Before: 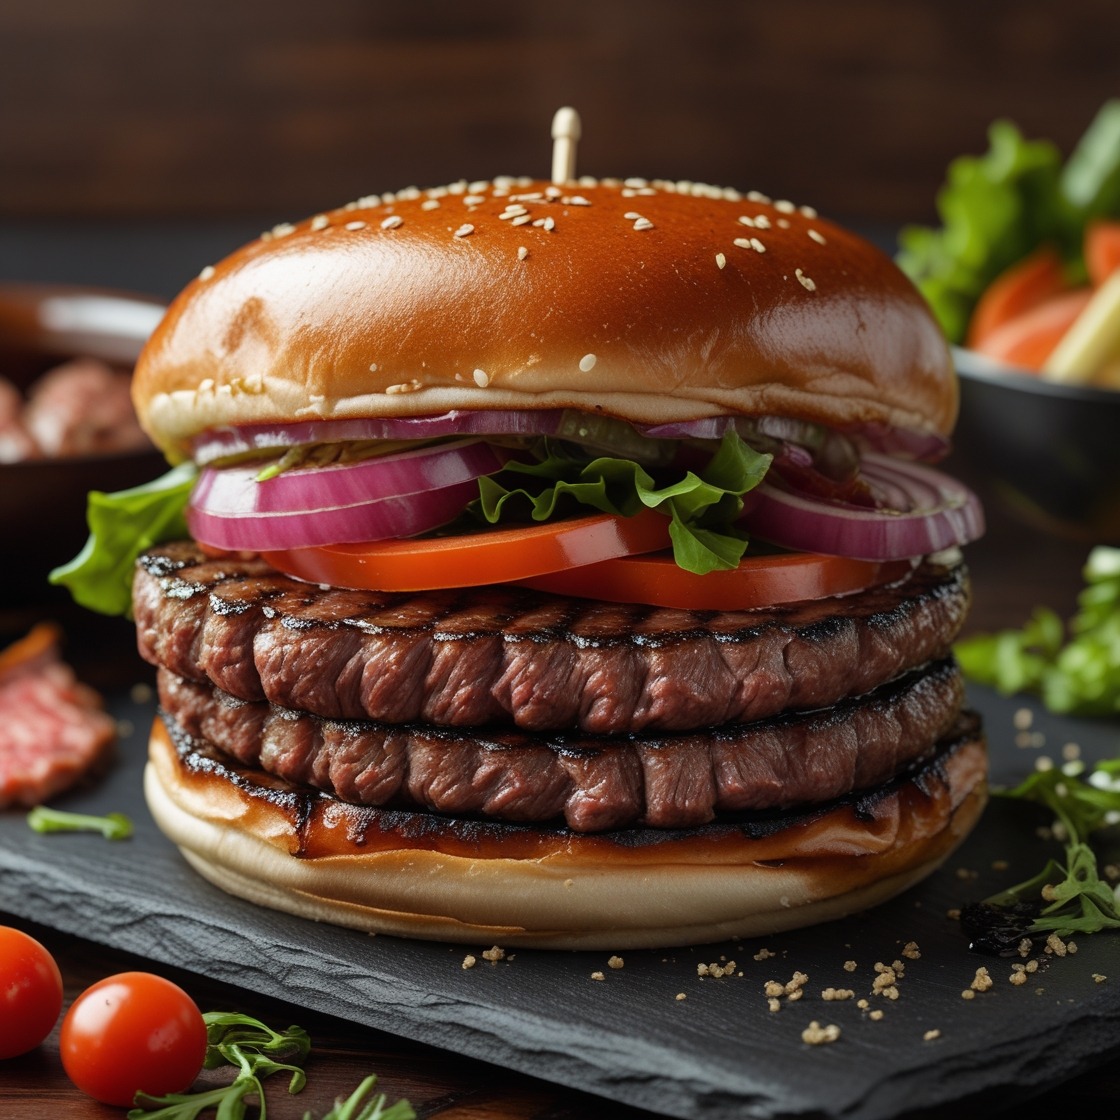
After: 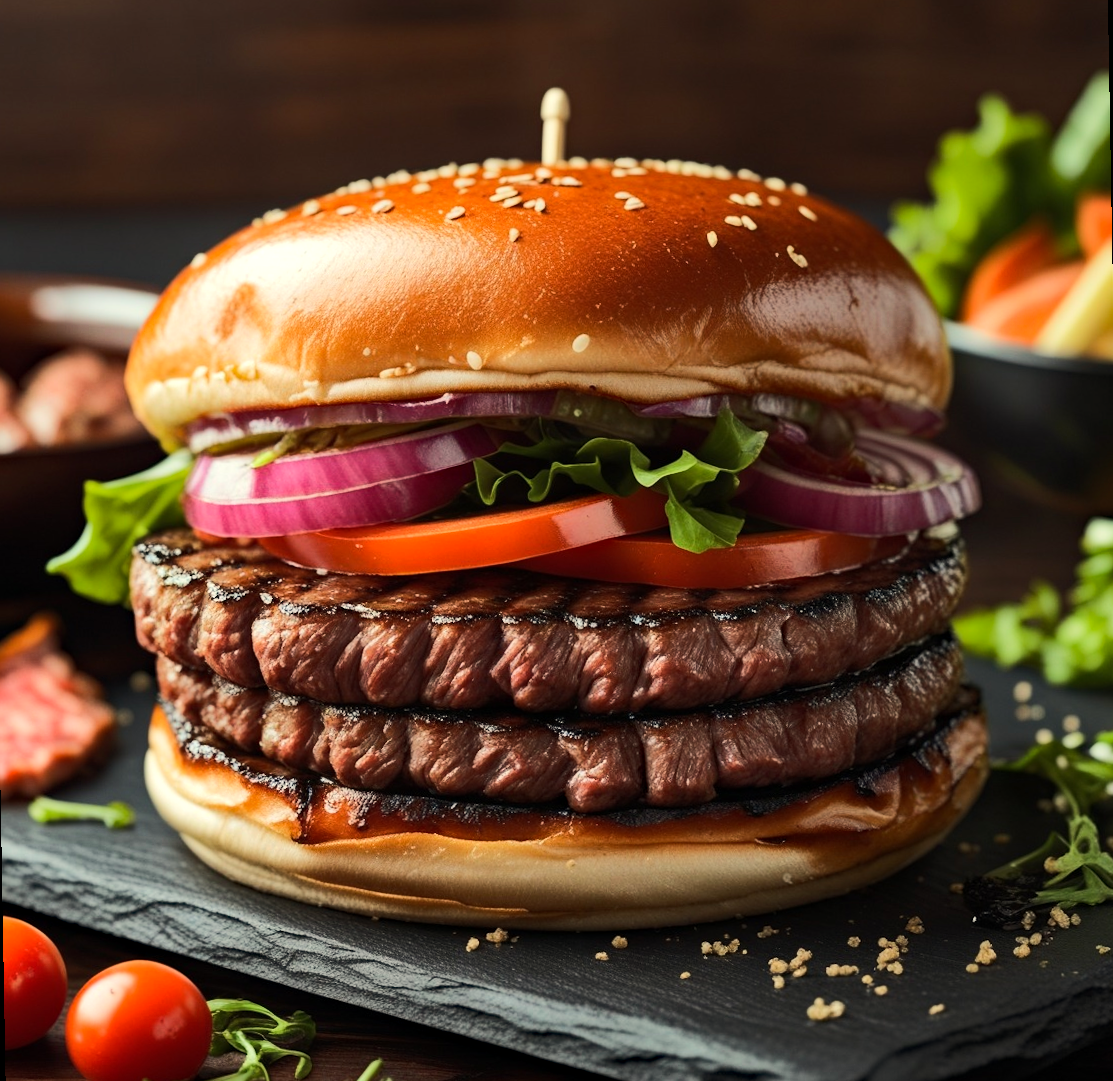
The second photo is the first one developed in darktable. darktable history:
rgb curve: curves: ch0 [(0, 0) (0.284, 0.292) (0.505, 0.644) (1, 1)]; ch1 [(0, 0) (0.284, 0.292) (0.505, 0.644) (1, 1)]; ch2 [(0, 0) (0.284, 0.292) (0.505, 0.644) (1, 1)], compensate middle gray true
white balance: red 1.029, blue 0.92
haze removal: compatibility mode true, adaptive false
rotate and perspective: rotation -1°, crop left 0.011, crop right 0.989, crop top 0.025, crop bottom 0.975
